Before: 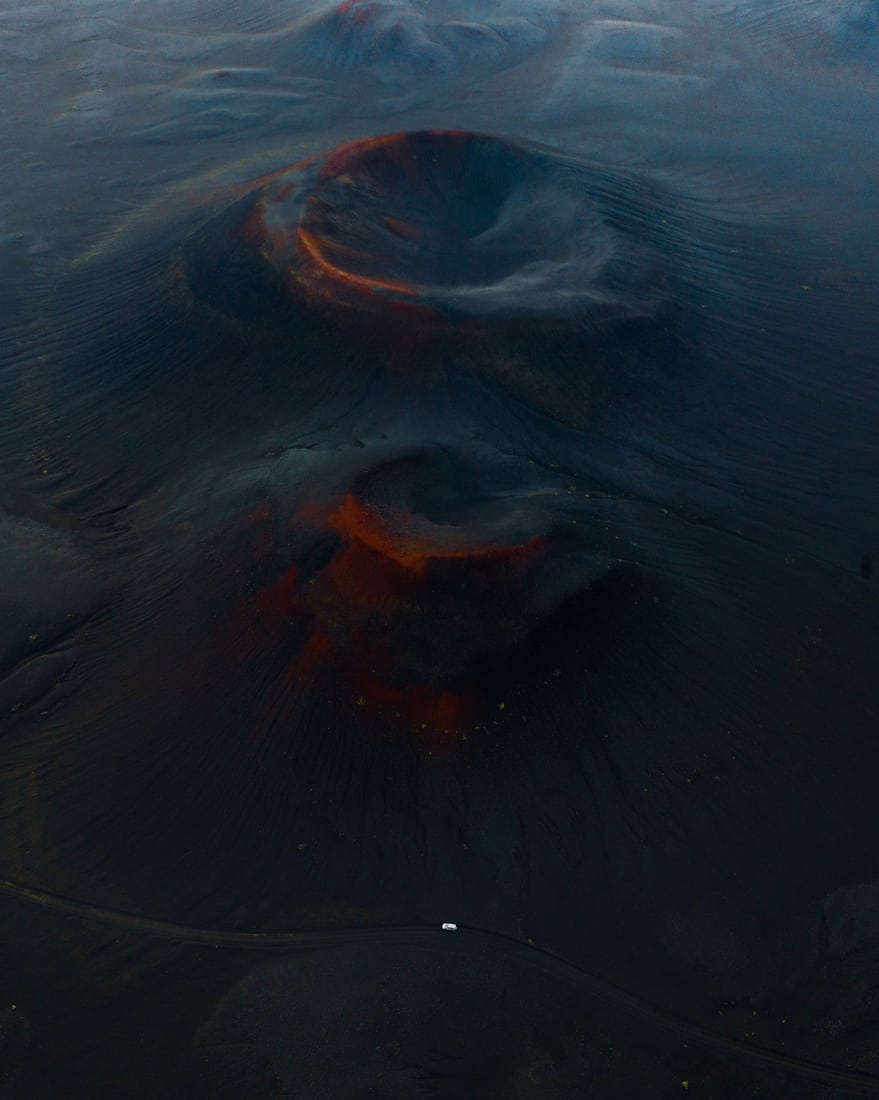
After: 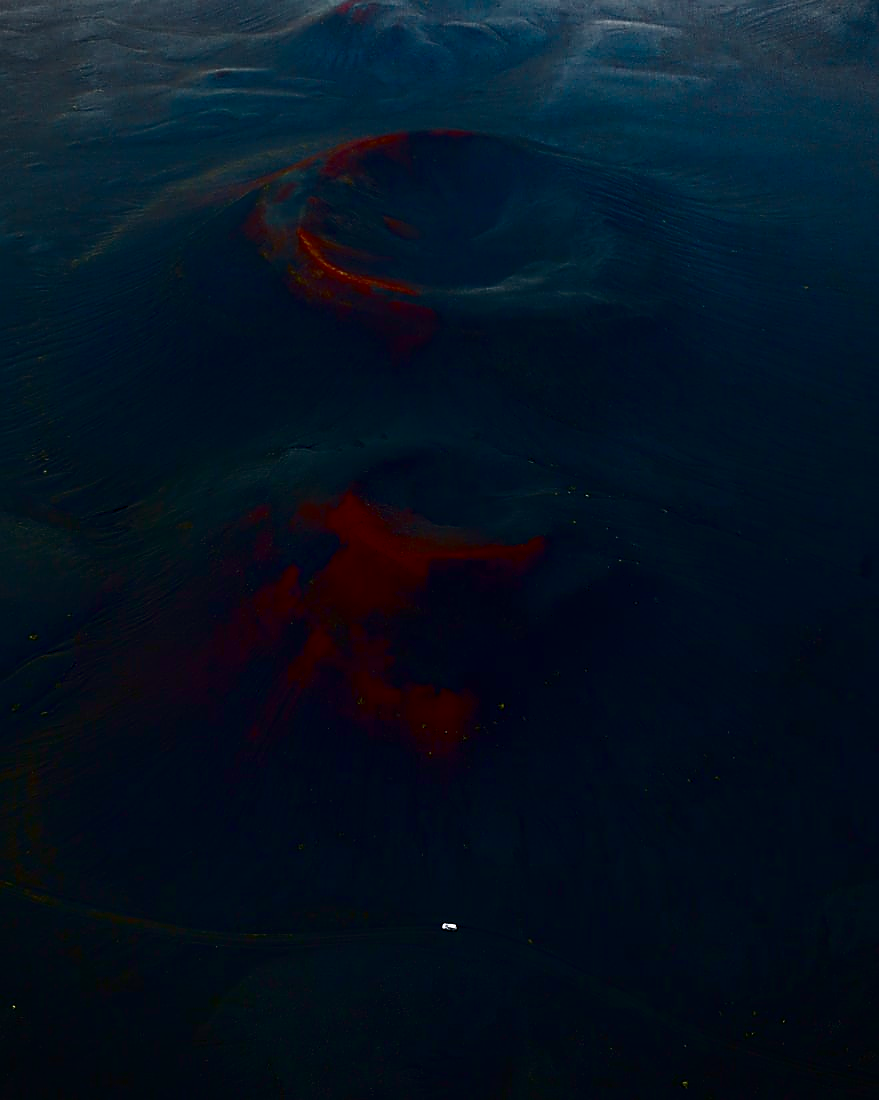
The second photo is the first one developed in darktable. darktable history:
color balance rgb: shadows lift › luminance -20.204%, perceptual saturation grading › global saturation 0.532%, perceptual saturation grading › highlights -34.737%, perceptual saturation grading › mid-tones 15.055%, perceptual saturation grading › shadows 48.692%, perceptual brilliance grading › global brilliance 15.68%, perceptual brilliance grading › shadows -35.595%, contrast -29.413%
vignetting: fall-off start 91.68%
contrast brightness saturation: contrast 0.186, brightness -0.244, saturation 0.113
exposure: exposure 0.2 EV, compensate highlight preservation false
sharpen: radius 1.414, amount 1.251, threshold 0.803
